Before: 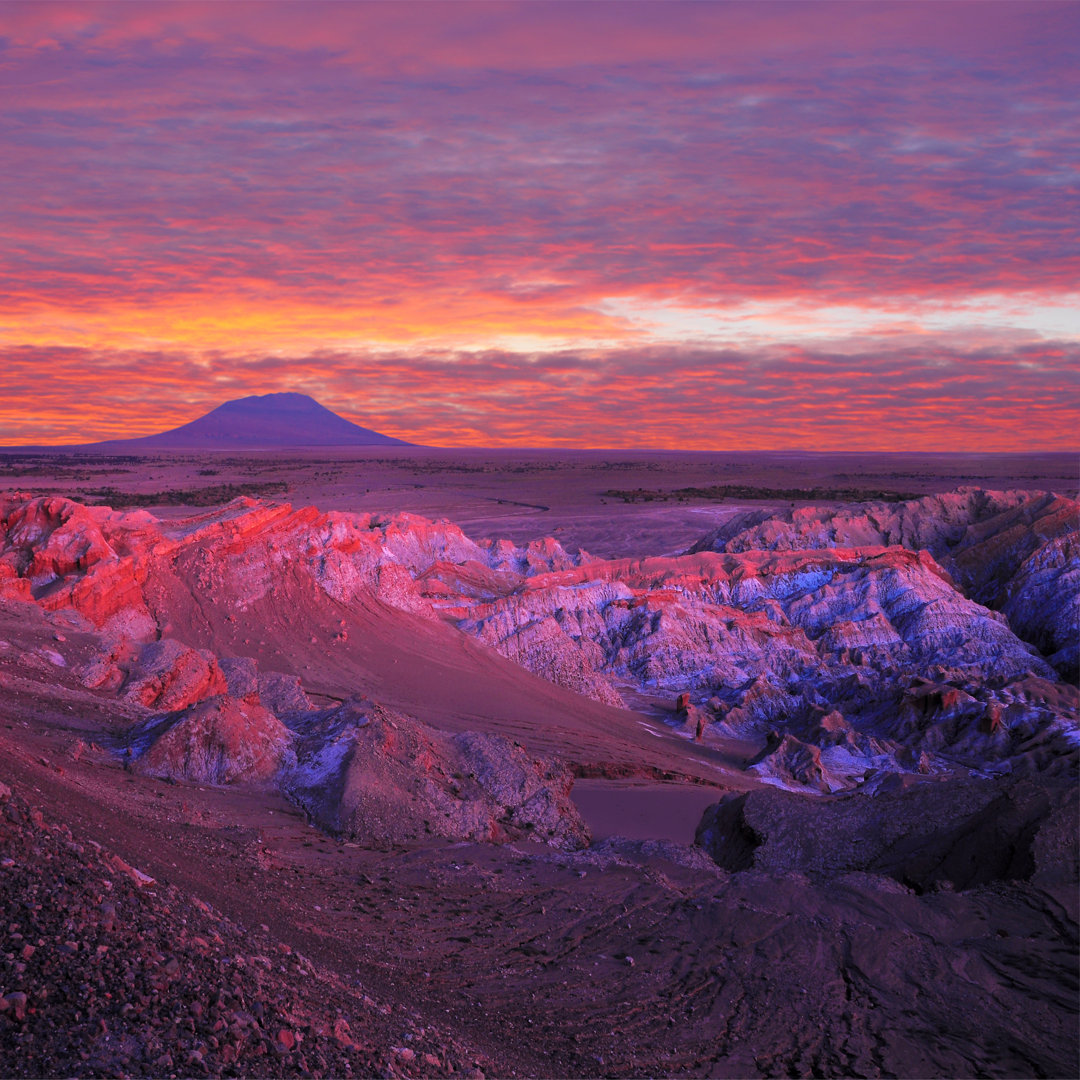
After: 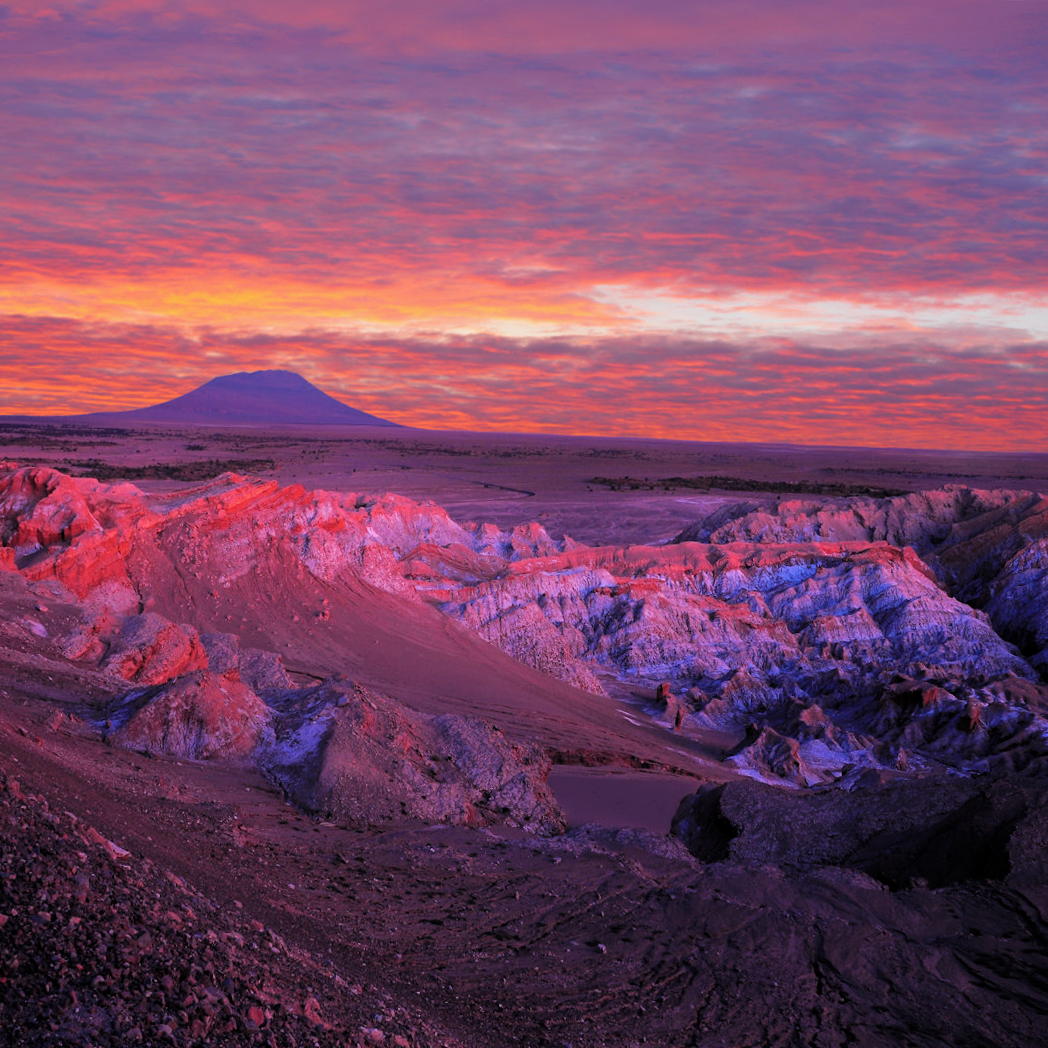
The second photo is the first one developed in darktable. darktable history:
crop and rotate: angle -1.75°
filmic rgb: middle gray luminance 18.36%, black relative exposure -11.49 EV, white relative exposure 2.6 EV, target black luminance 0%, hardness 8.4, latitude 98.38%, contrast 1.083, shadows ↔ highlights balance 0.303%
